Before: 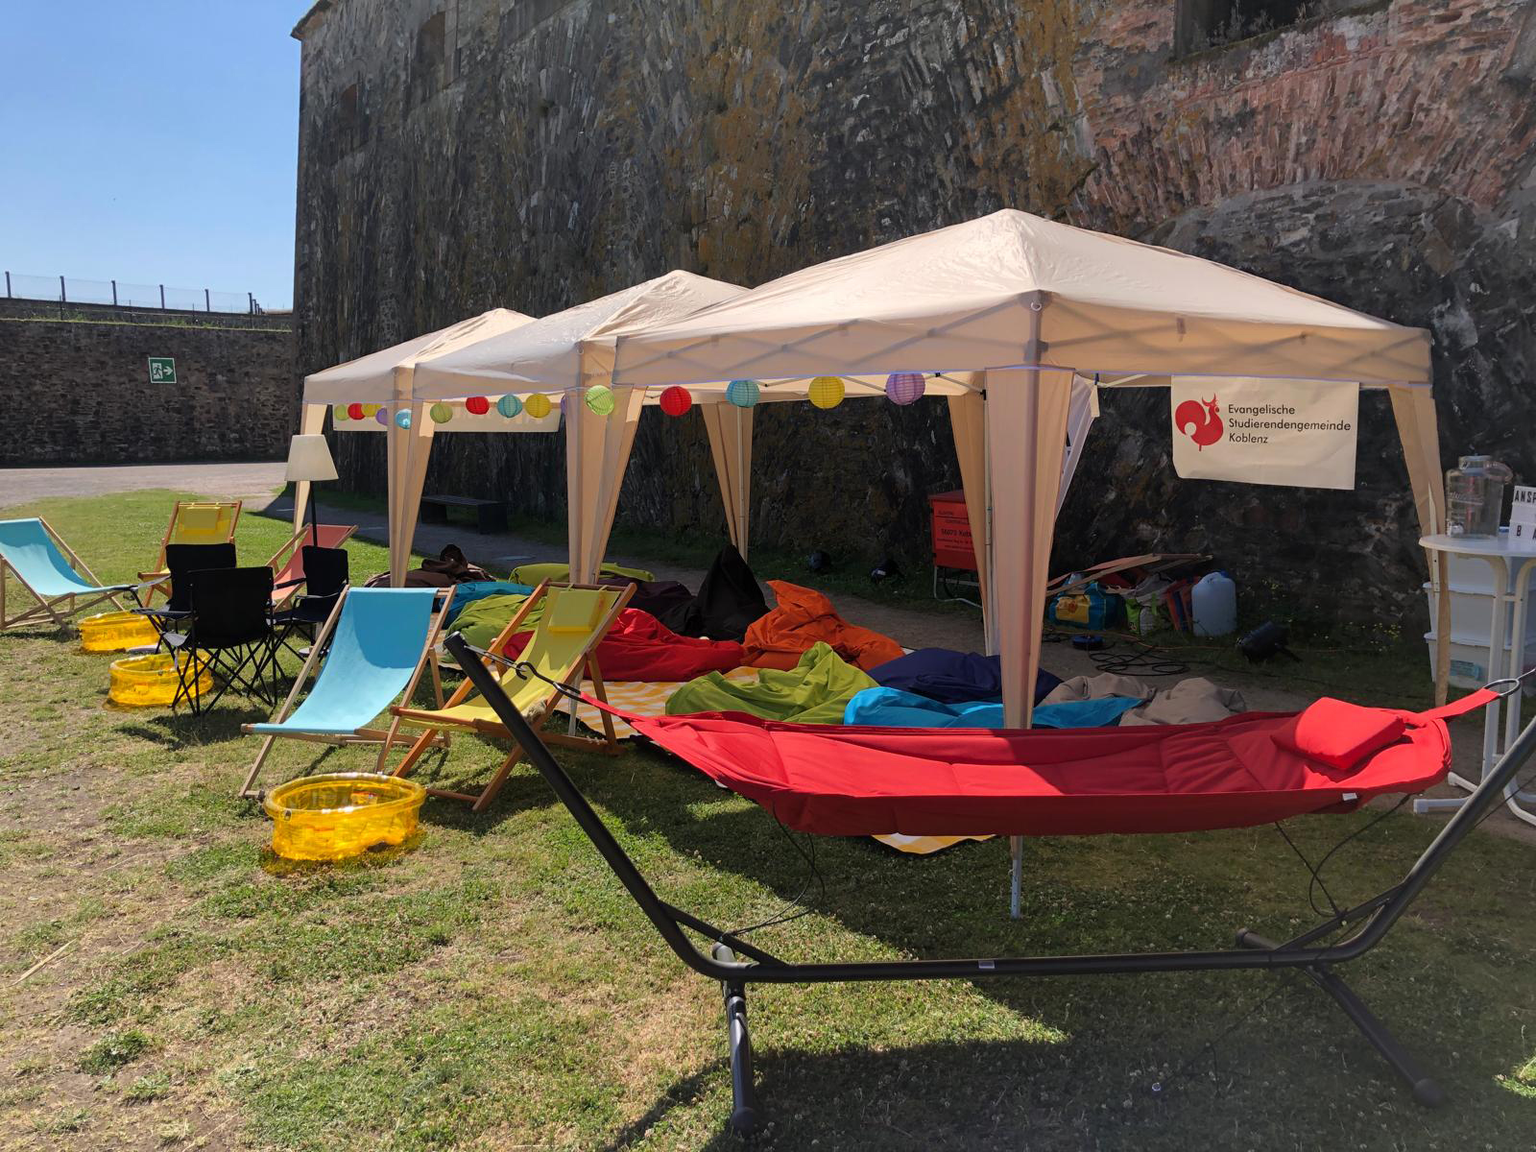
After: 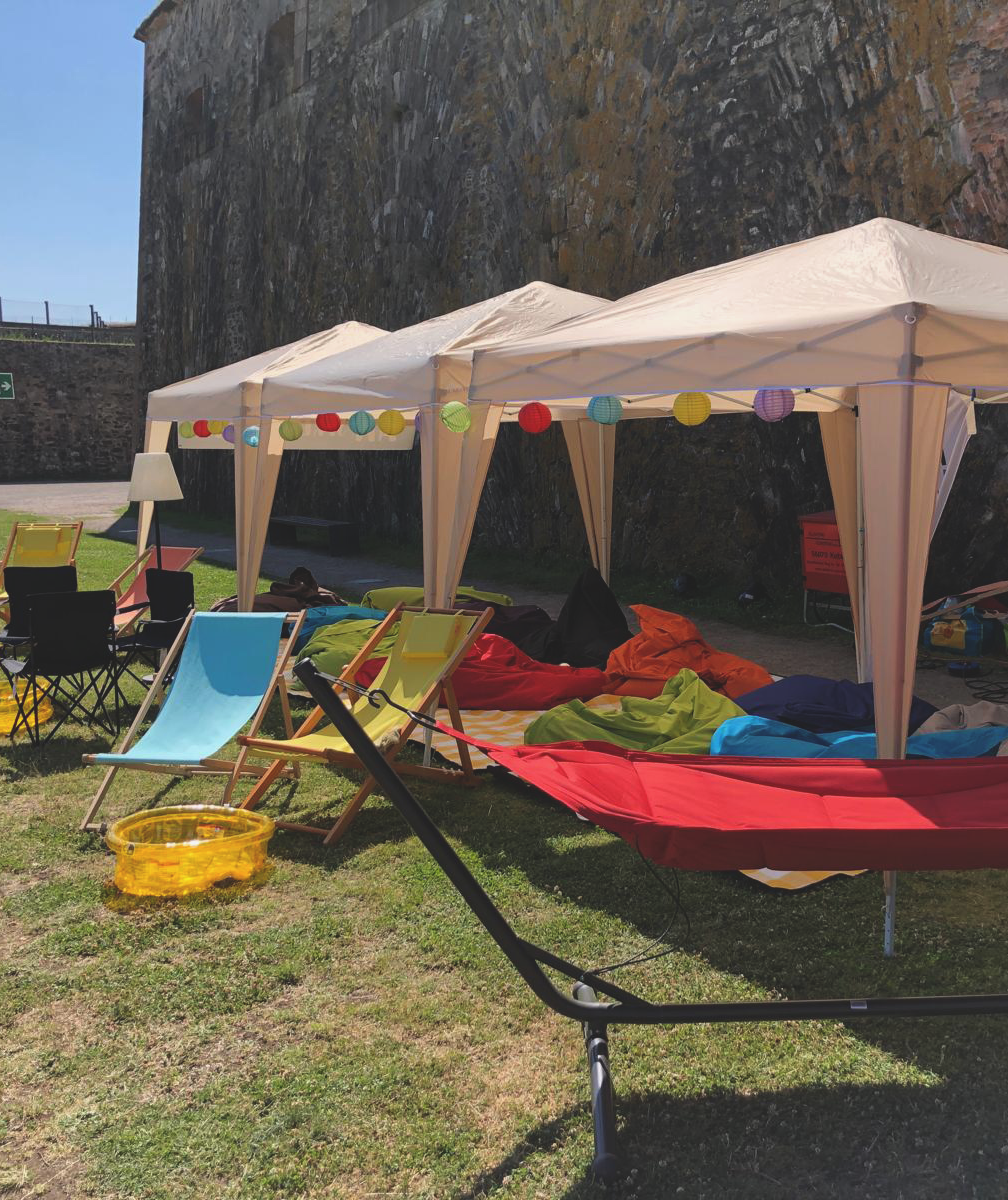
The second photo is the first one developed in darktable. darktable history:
exposure: black level correction -0.015, exposure -0.13 EV, compensate highlight preservation false
crop: left 10.619%, right 26.38%
